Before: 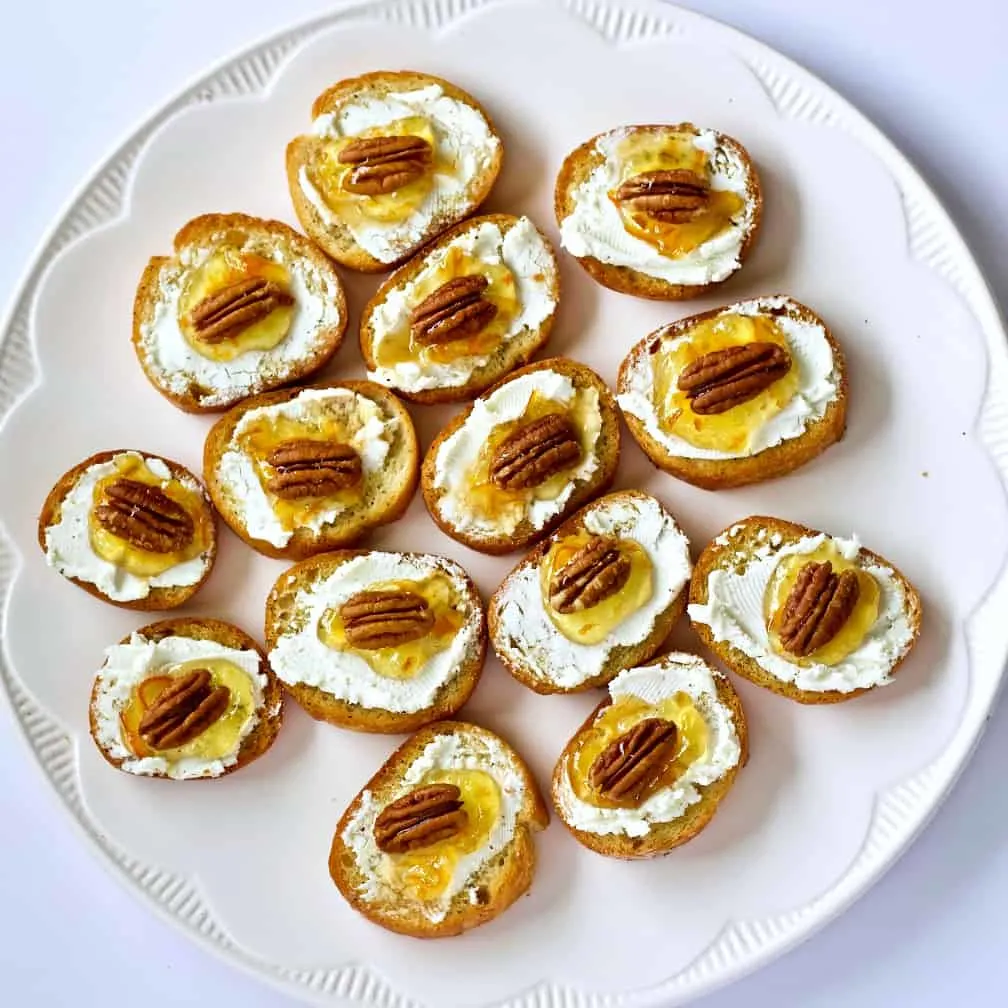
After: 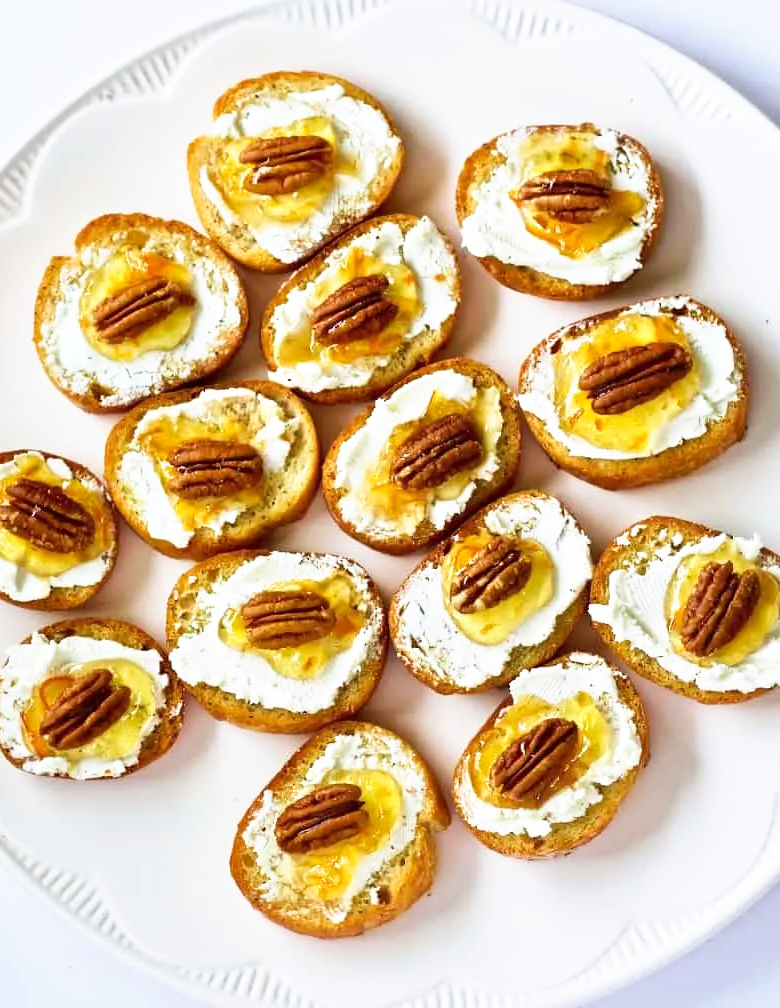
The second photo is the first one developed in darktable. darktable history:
crop: left 9.88%, right 12.664%
base curve: curves: ch0 [(0, 0) (0.688, 0.865) (1, 1)], preserve colors none
